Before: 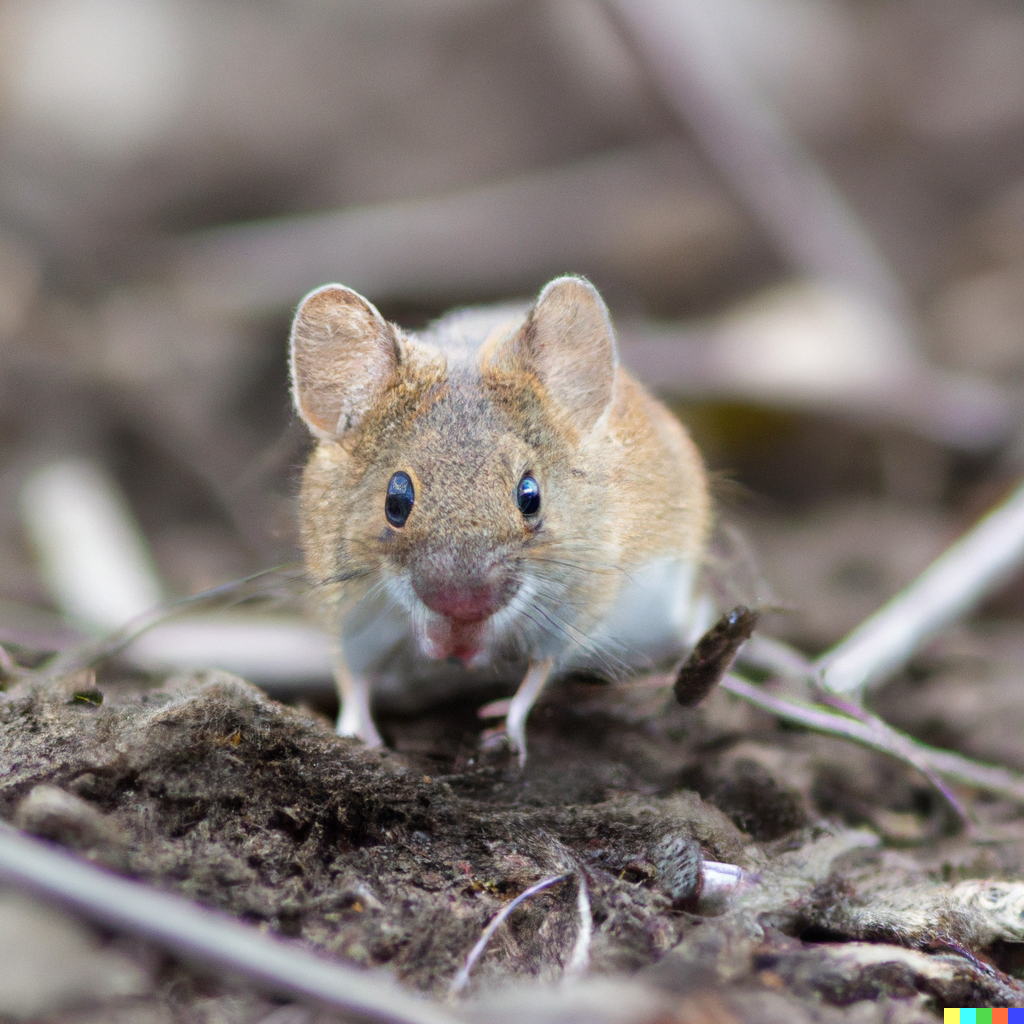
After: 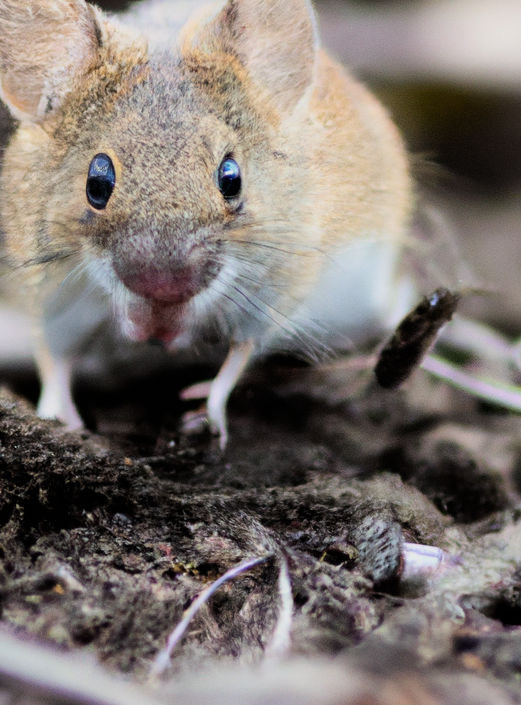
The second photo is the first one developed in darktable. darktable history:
filmic rgb: hardness 4.17, contrast 1.364, color science v6 (2022)
crop and rotate: left 29.237%, top 31.152%, right 19.807%
bloom: size 13.65%, threshold 98.39%, strength 4.82%
